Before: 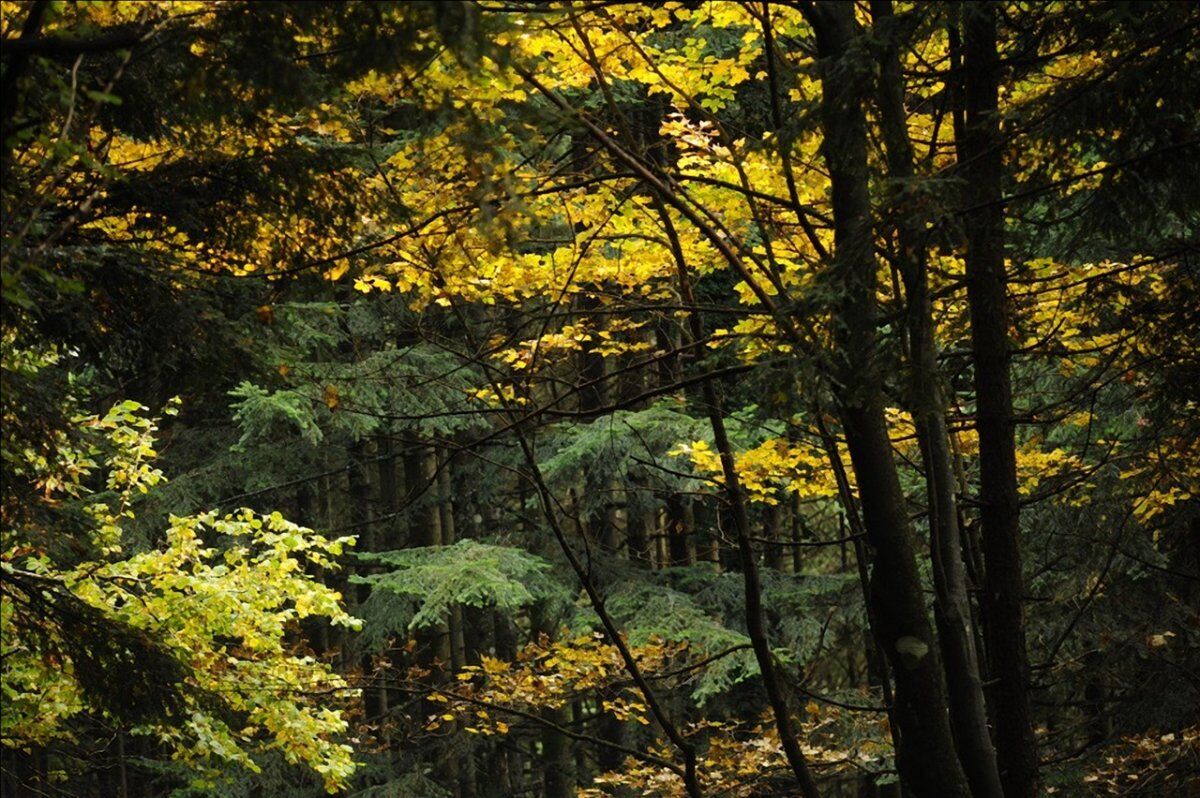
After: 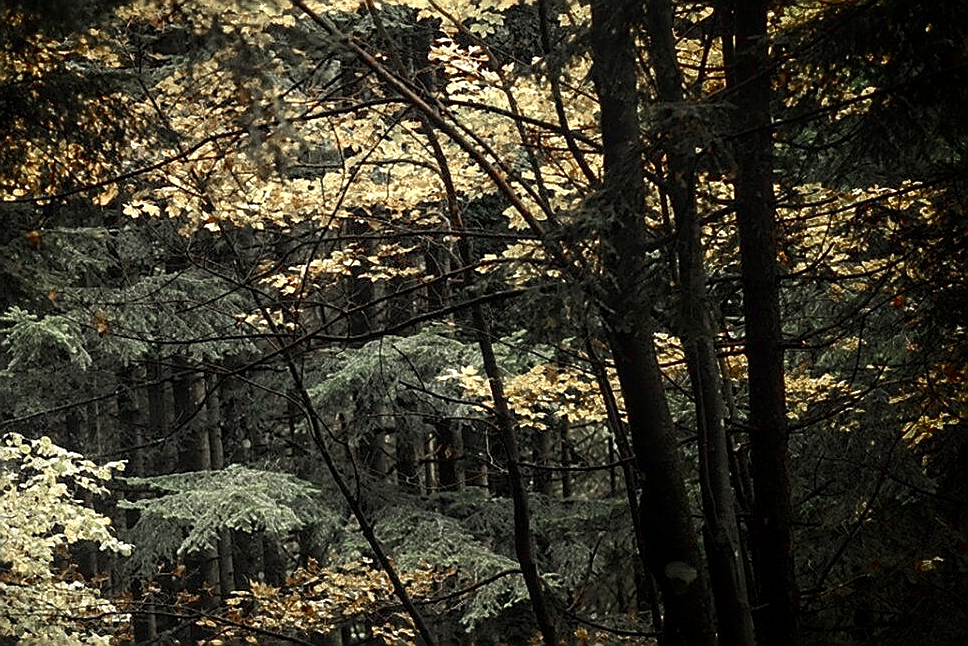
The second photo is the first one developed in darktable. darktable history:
exposure: exposure 0.357 EV, compensate exposure bias true, compensate highlight preservation false
color correction: highlights a* 3.85, highlights b* 5.11
color zones: curves: ch1 [(0, 0.708) (0.088, 0.648) (0.245, 0.187) (0.429, 0.326) (0.571, 0.498) (0.714, 0.5) (0.857, 0.5) (1, 0.708)]
crop: left 19.282%, top 9.435%, right 0%, bottom 9.563%
vignetting: brightness -0.251, saturation 0.138, automatic ratio true
local contrast: on, module defaults
sharpen: radius 1.42, amount 1.251, threshold 0.669
shadows and highlights: shadows -53.38, highlights 87, soften with gaussian
